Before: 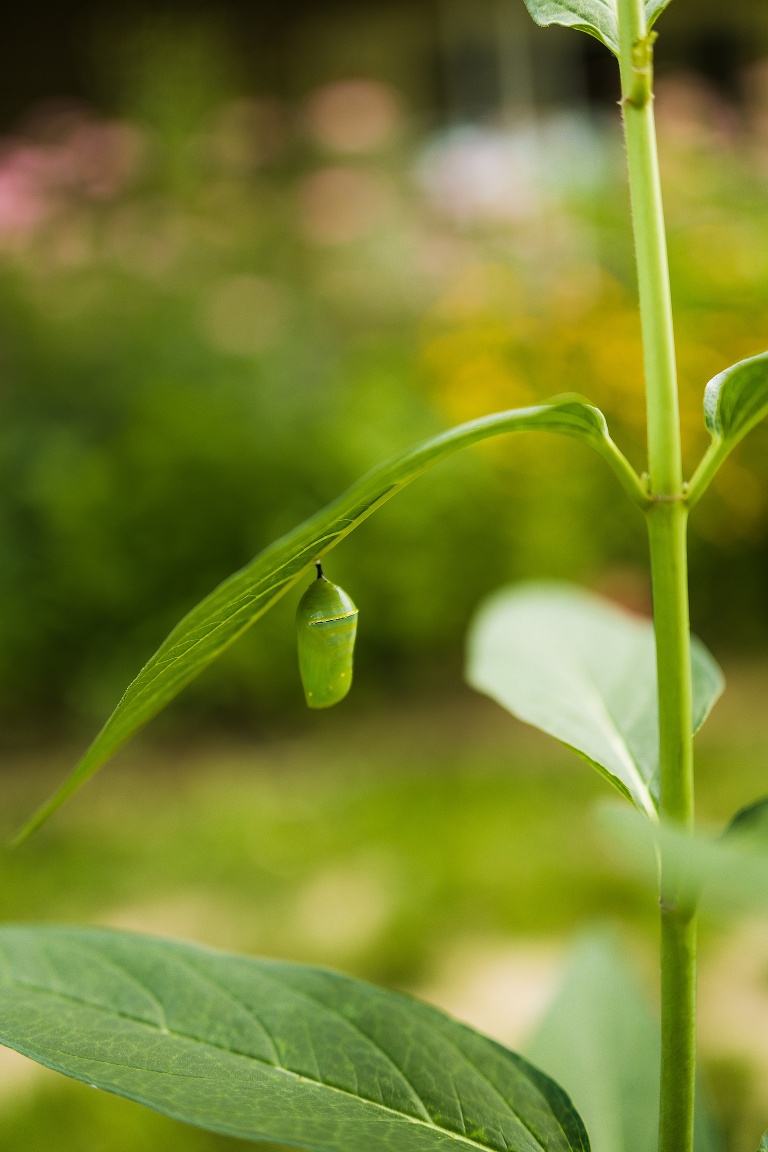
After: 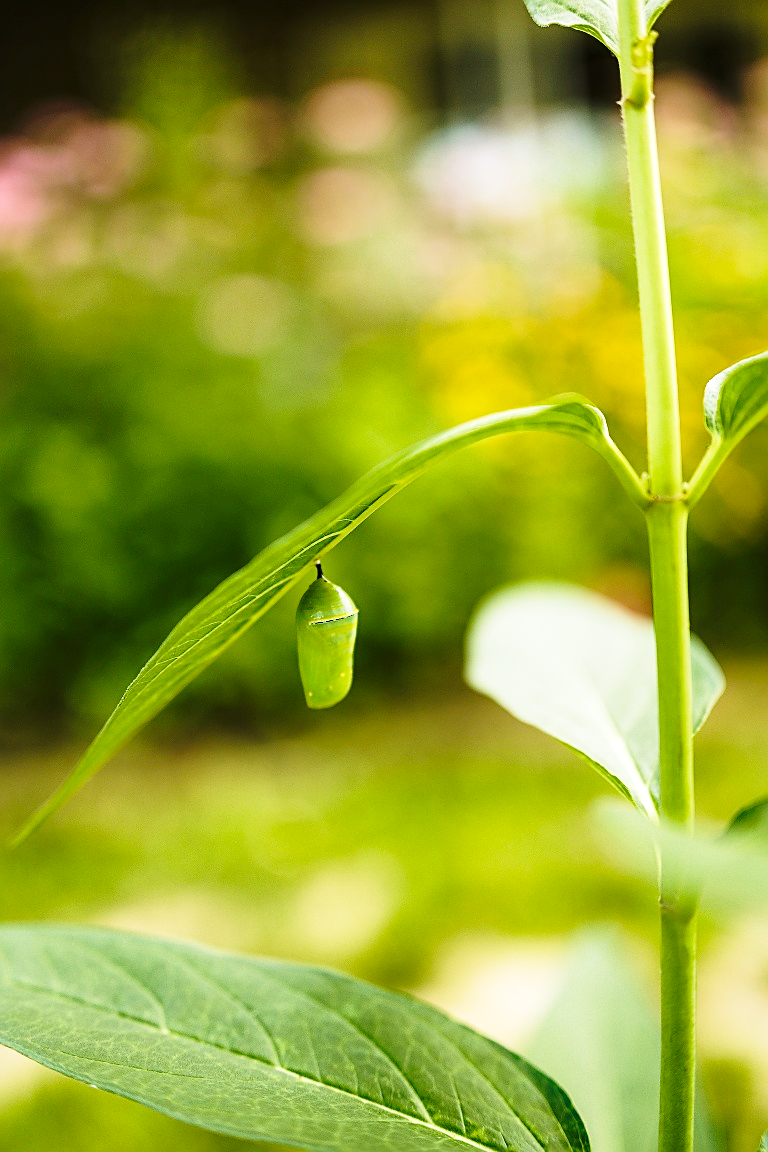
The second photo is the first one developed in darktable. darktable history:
exposure: black level correction 0, exposure 0 EV, compensate exposure bias true, compensate highlight preservation false
local contrast: mode bilateral grid, contrast 21, coarseness 49, detail 120%, midtone range 0.2
base curve: curves: ch0 [(0, 0) (0.028, 0.03) (0.121, 0.232) (0.46, 0.748) (0.859, 0.968) (1, 1)], preserve colors none
sharpen: on, module defaults
